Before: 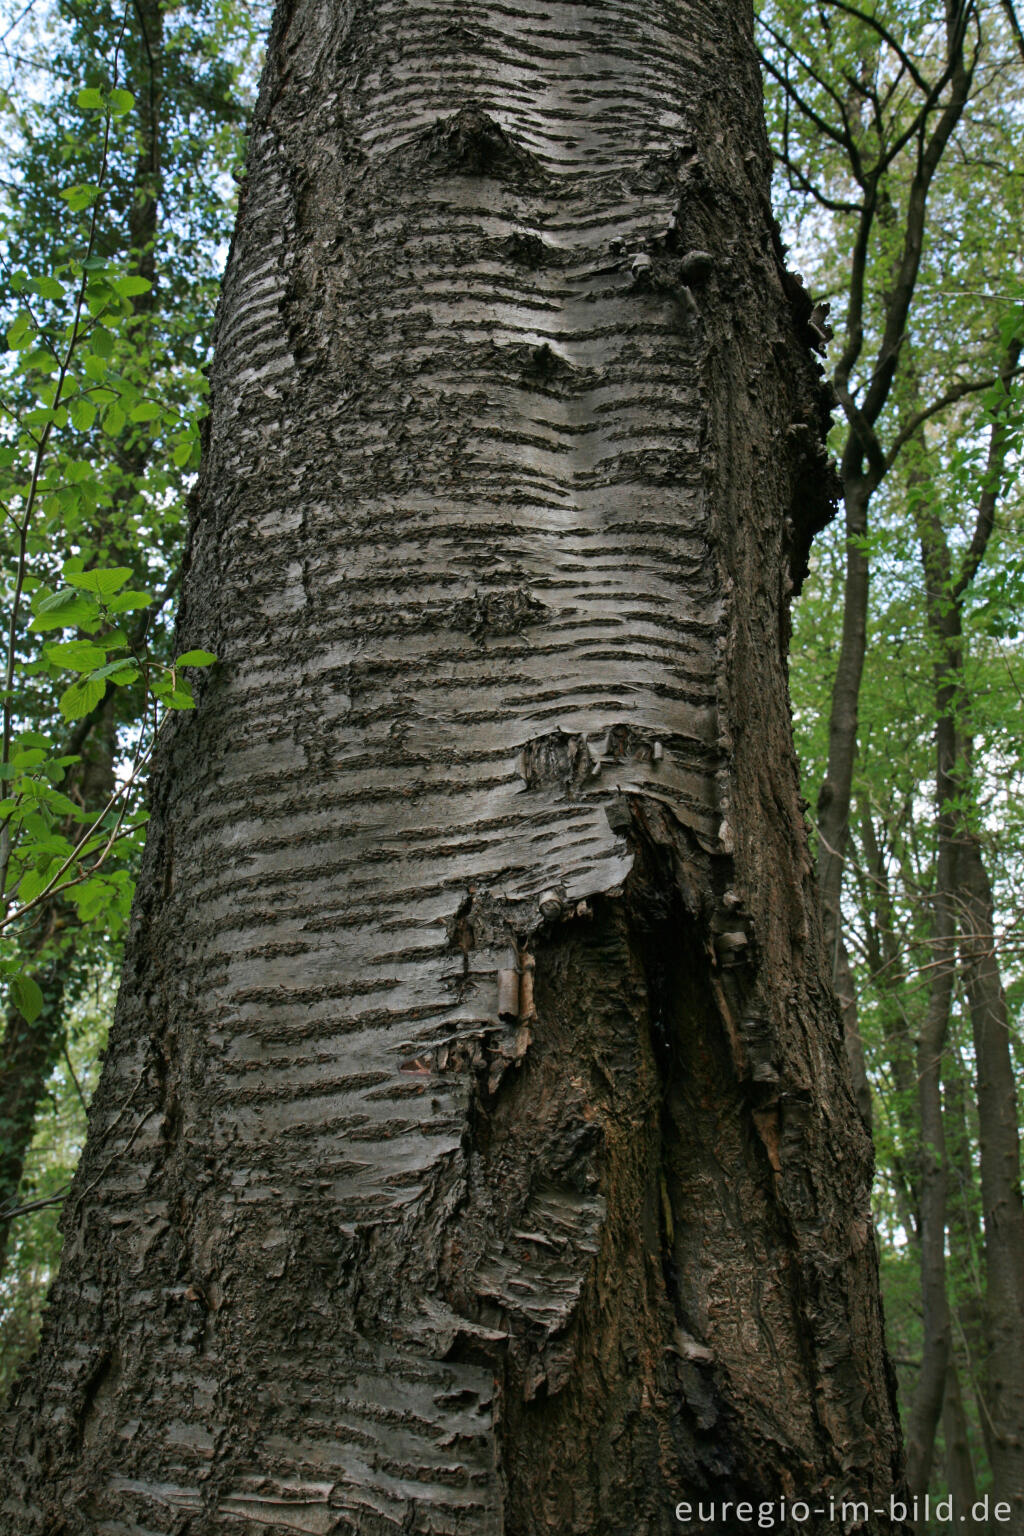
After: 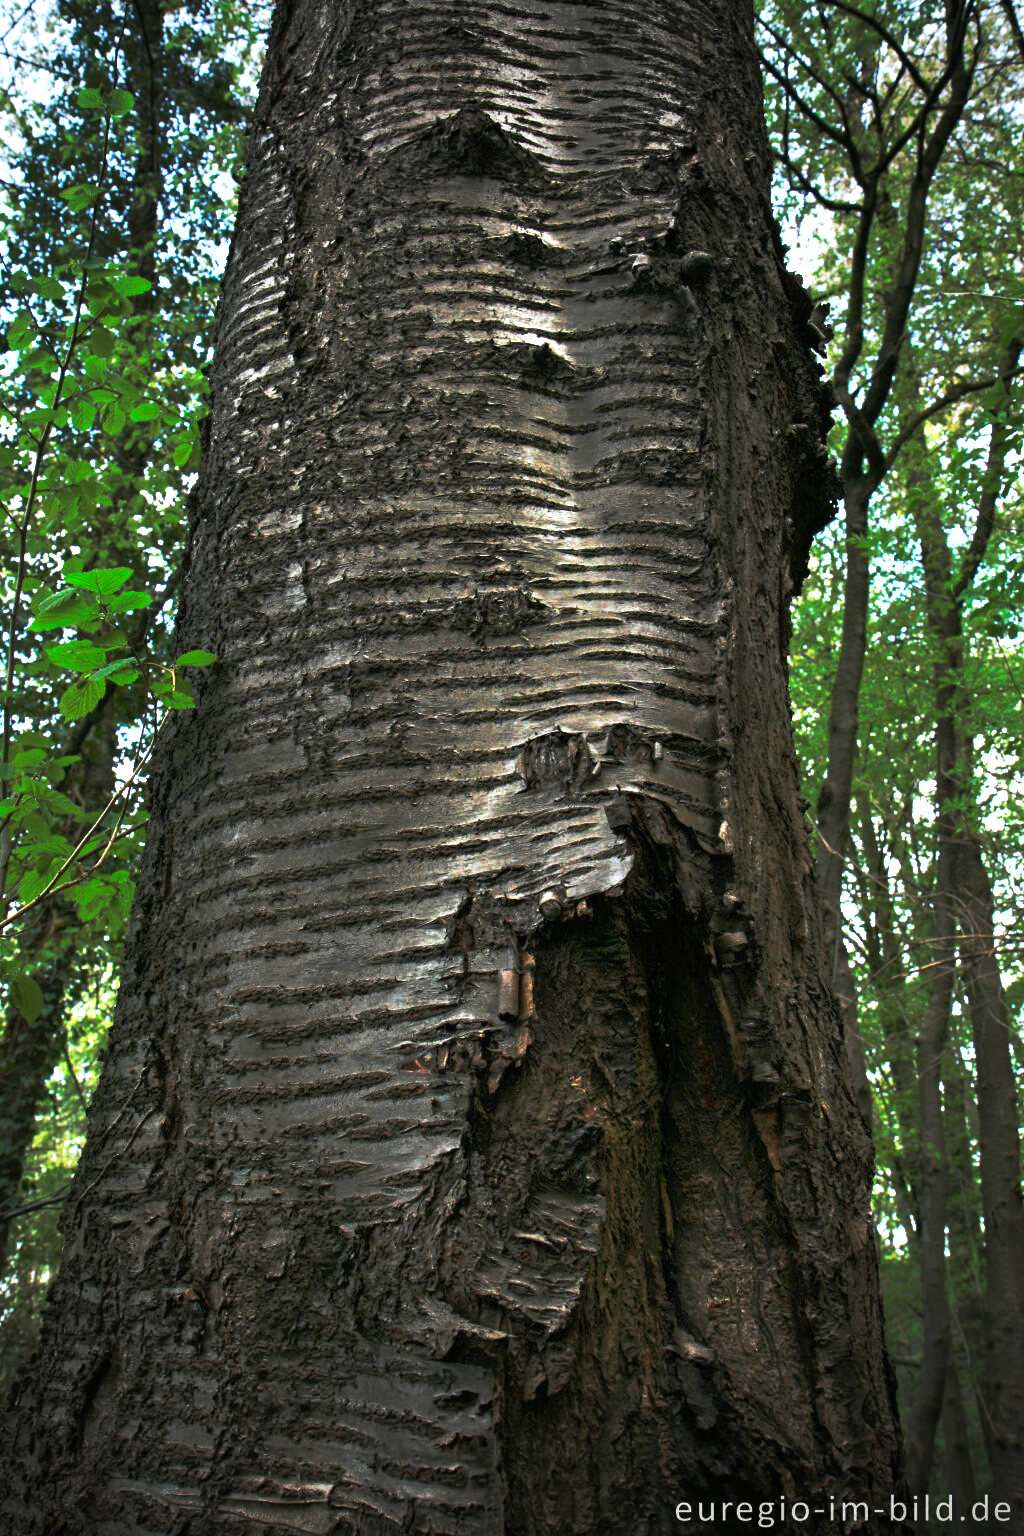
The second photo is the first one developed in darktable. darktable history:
exposure: black level correction 0, exposure 1.196 EV, compensate highlight preservation false
base curve: curves: ch0 [(0, 0) (0.564, 0.291) (0.802, 0.731) (1, 1)], preserve colors none
vignetting: fall-off start 67.23%, brightness -0.577, saturation -0.247, width/height ratio 1.011
